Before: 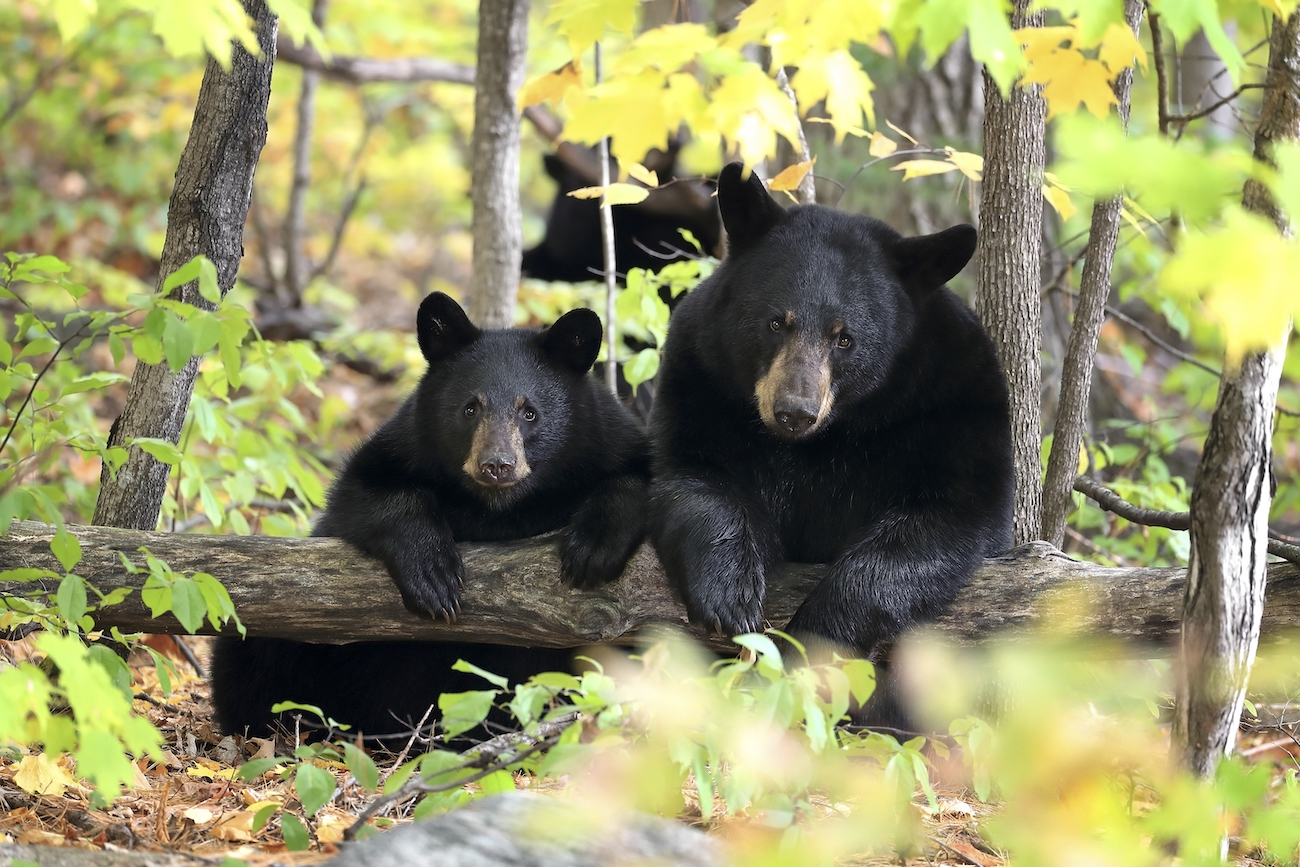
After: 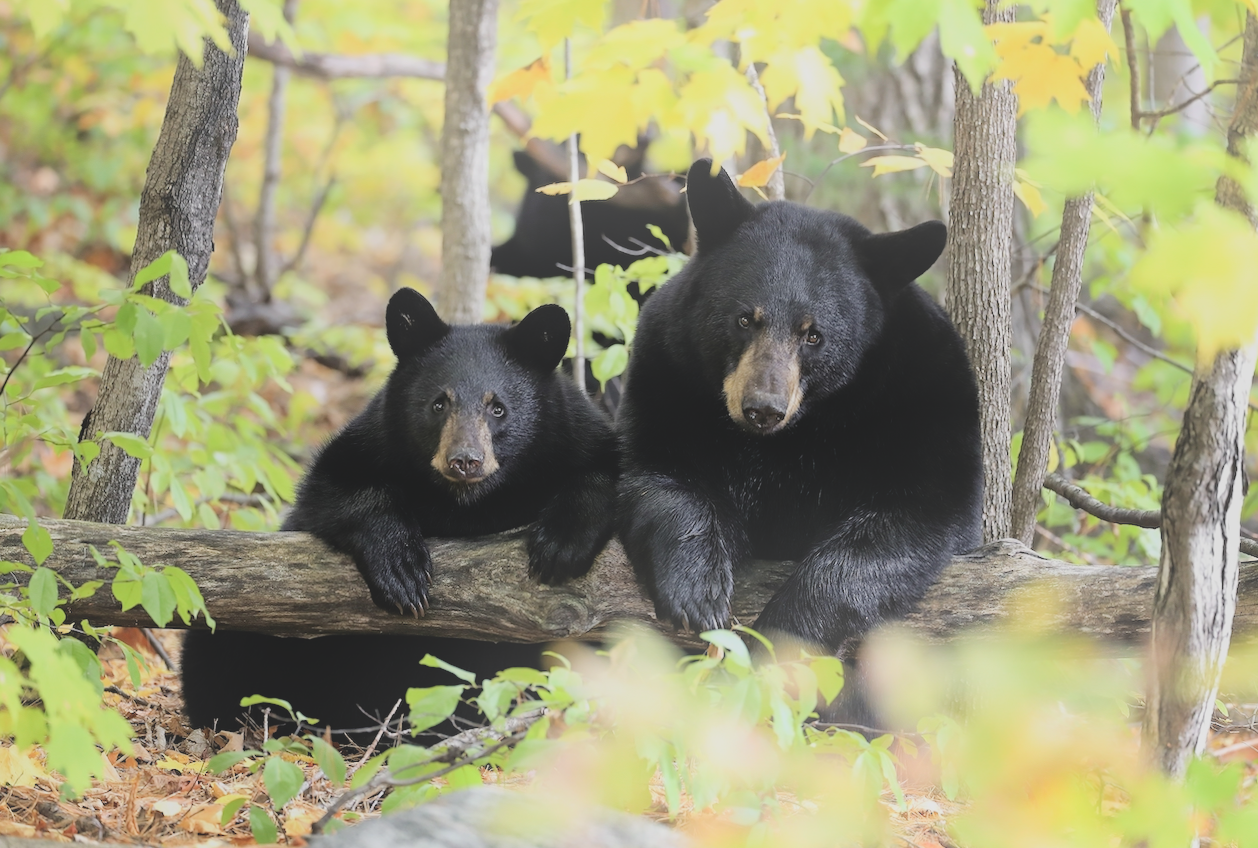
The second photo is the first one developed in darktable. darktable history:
rotate and perspective: rotation 0.192°, lens shift (horizontal) -0.015, crop left 0.005, crop right 0.996, crop top 0.006, crop bottom 0.99
bloom: size 40%
filmic rgb: black relative exposure -7.65 EV, white relative exposure 4.56 EV, hardness 3.61
crop and rotate: left 1.774%, right 0.633%, bottom 1.28%
